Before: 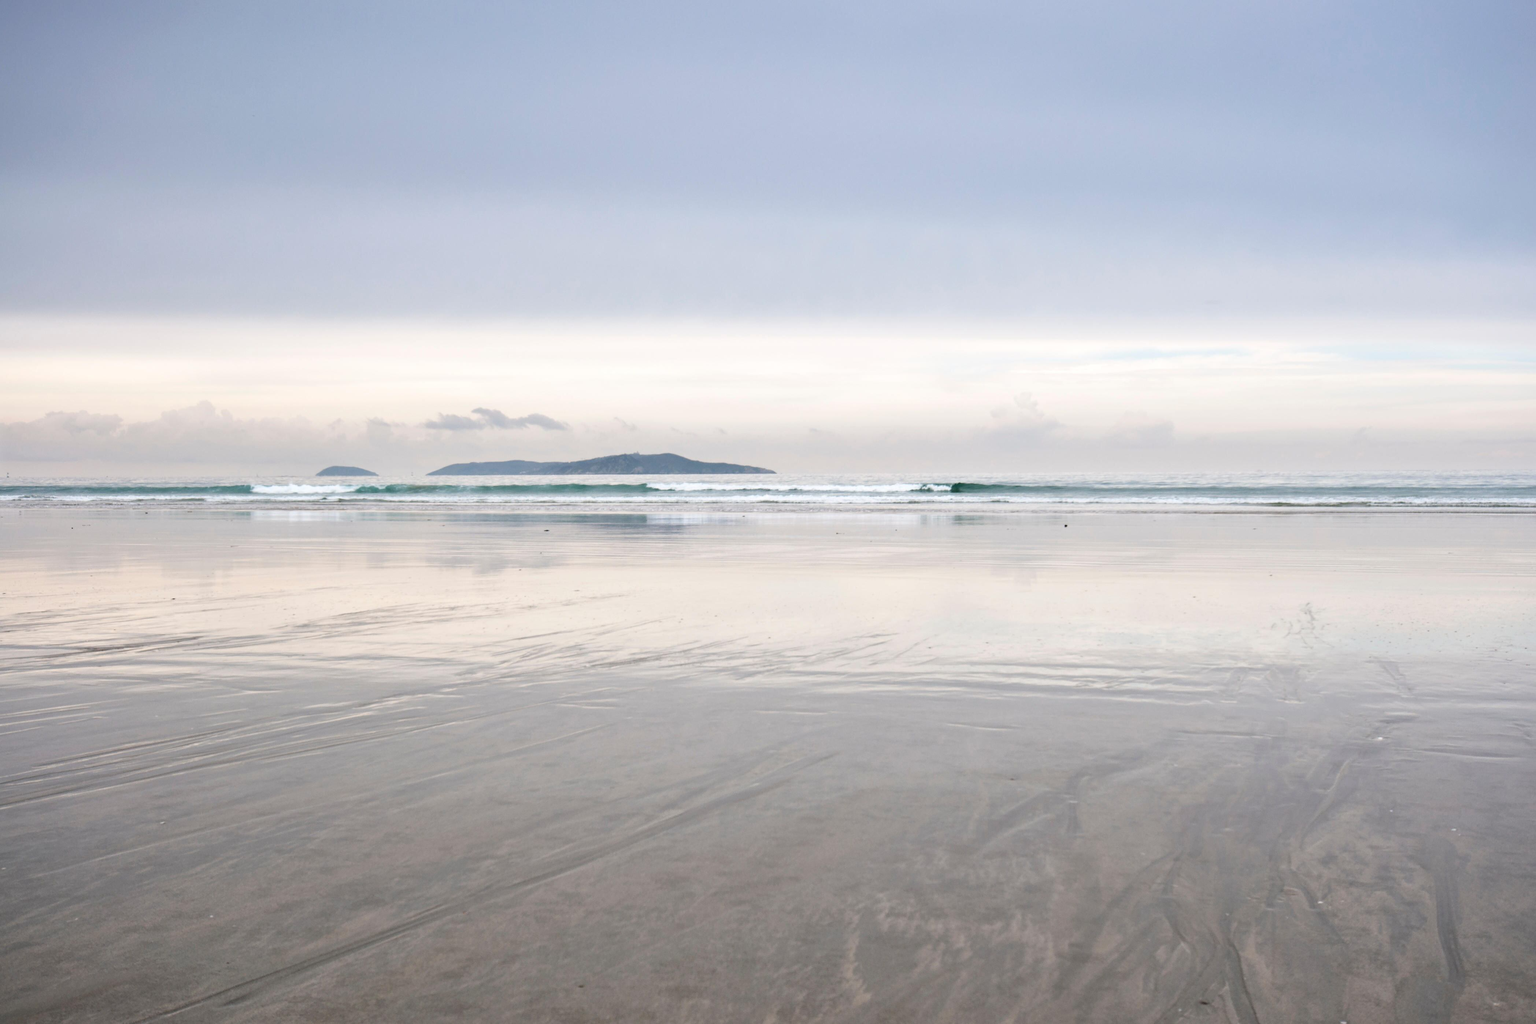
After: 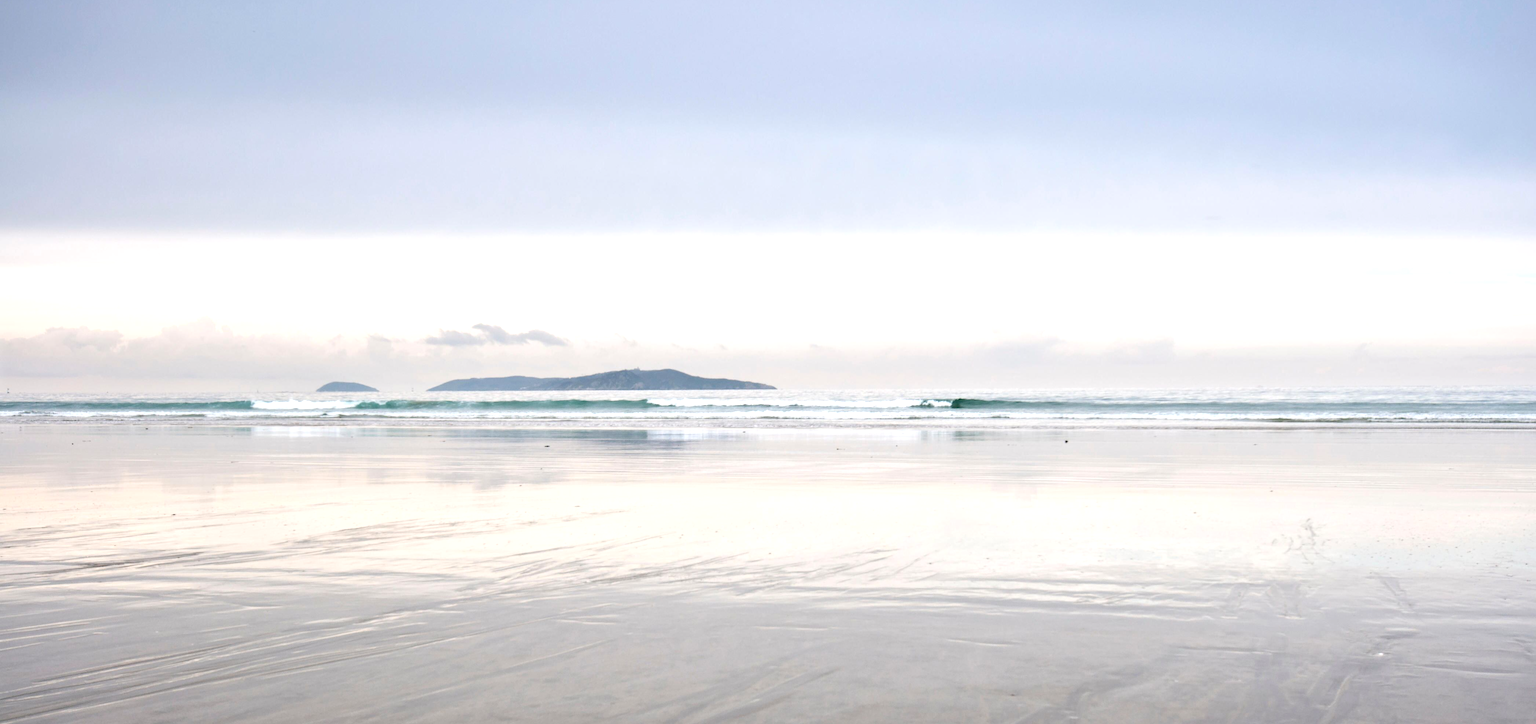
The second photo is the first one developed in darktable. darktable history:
tone equalizer: -8 EV -0.405 EV, -7 EV -0.36 EV, -6 EV -0.326 EV, -5 EV -0.25 EV, -3 EV 0.211 EV, -2 EV 0.303 EV, -1 EV 0.389 EV, +0 EV 0.393 EV, smoothing diameter 24.82%, edges refinement/feathering 6.55, preserve details guided filter
crop and rotate: top 8.267%, bottom 21.031%
